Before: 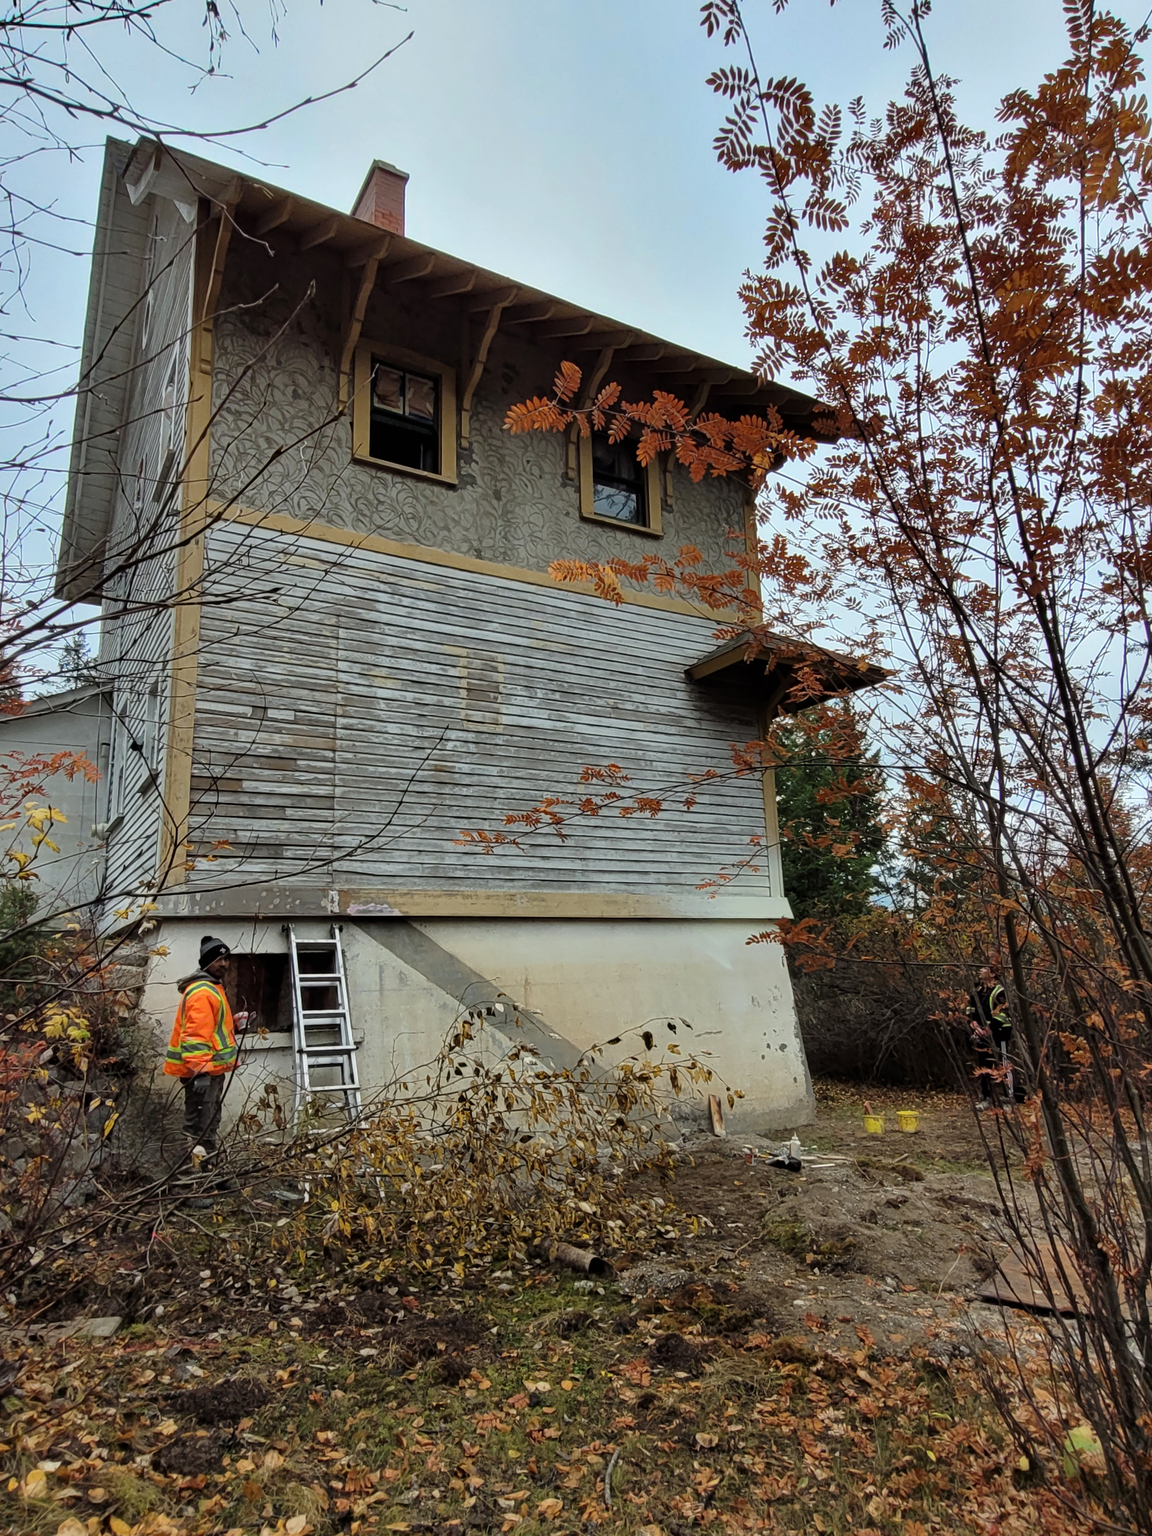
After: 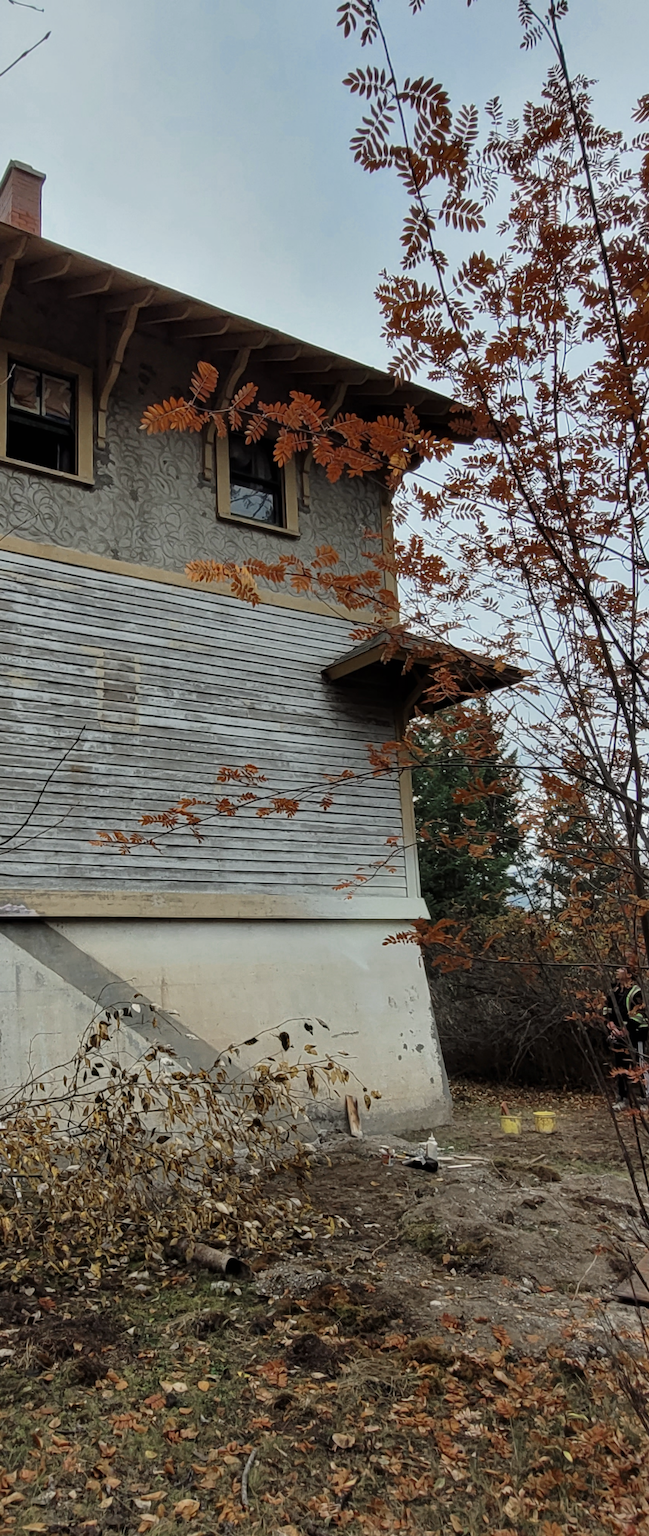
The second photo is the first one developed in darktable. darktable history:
crop: left 31.598%, top 0.013%, right 12.01%
color zones: curves: ch0 [(0, 0.5) (0.125, 0.4) (0.25, 0.5) (0.375, 0.4) (0.5, 0.4) (0.625, 0.35) (0.75, 0.35) (0.875, 0.5)]; ch1 [(0, 0.35) (0.125, 0.45) (0.25, 0.35) (0.375, 0.35) (0.5, 0.35) (0.625, 0.35) (0.75, 0.45) (0.875, 0.35)]; ch2 [(0, 0.6) (0.125, 0.5) (0.25, 0.5) (0.375, 0.6) (0.5, 0.6) (0.625, 0.5) (0.75, 0.5) (0.875, 0.5)]
